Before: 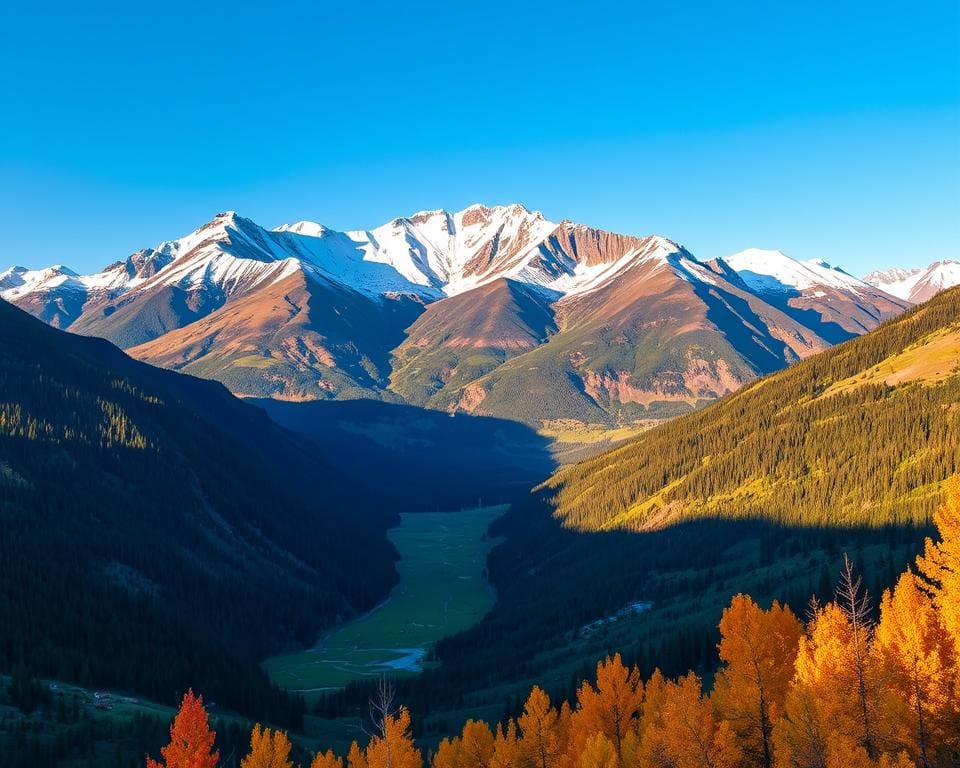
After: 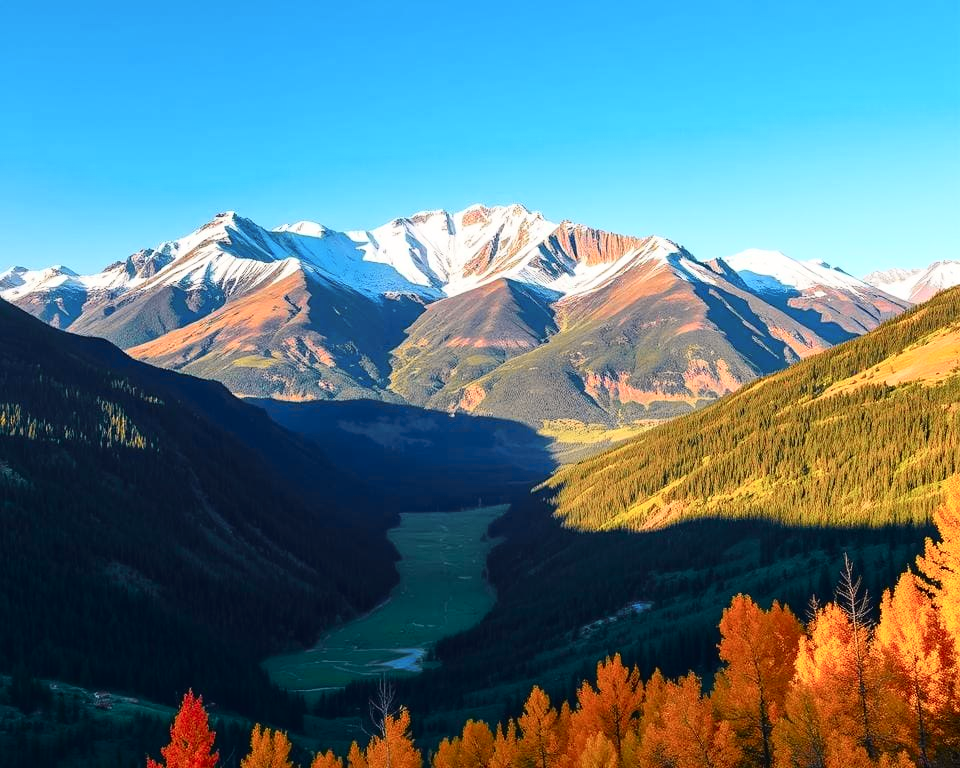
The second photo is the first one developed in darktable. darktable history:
tone curve: curves: ch0 [(0, 0.024) (0.049, 0.038) (0.176, 0.162) (0.311, 0.337) (0.416, 0.471) (0.565, 0.658) (0.817, 0.911) (1, 1)]; ch1 [(0, 0) (0.339, 0.358) (0.445, 0.439) (0.476, 0.47) (0.504, 0.504) (0.53, 0.511) (0.557, 0.558) (0.627, 0.664) (0.728, 0.786) (1, 1)]; ch2 [(0, 0) (0.327, 0.324) (0.417, 0.44) (0.46, 0.453) (0.502, 0.504) (0.526, 0.52) (0.549, 0.561) (0.619, 0.657) (0.76, 0.765) (1, 1)], color space Lab, independent channels, preserve colors none
